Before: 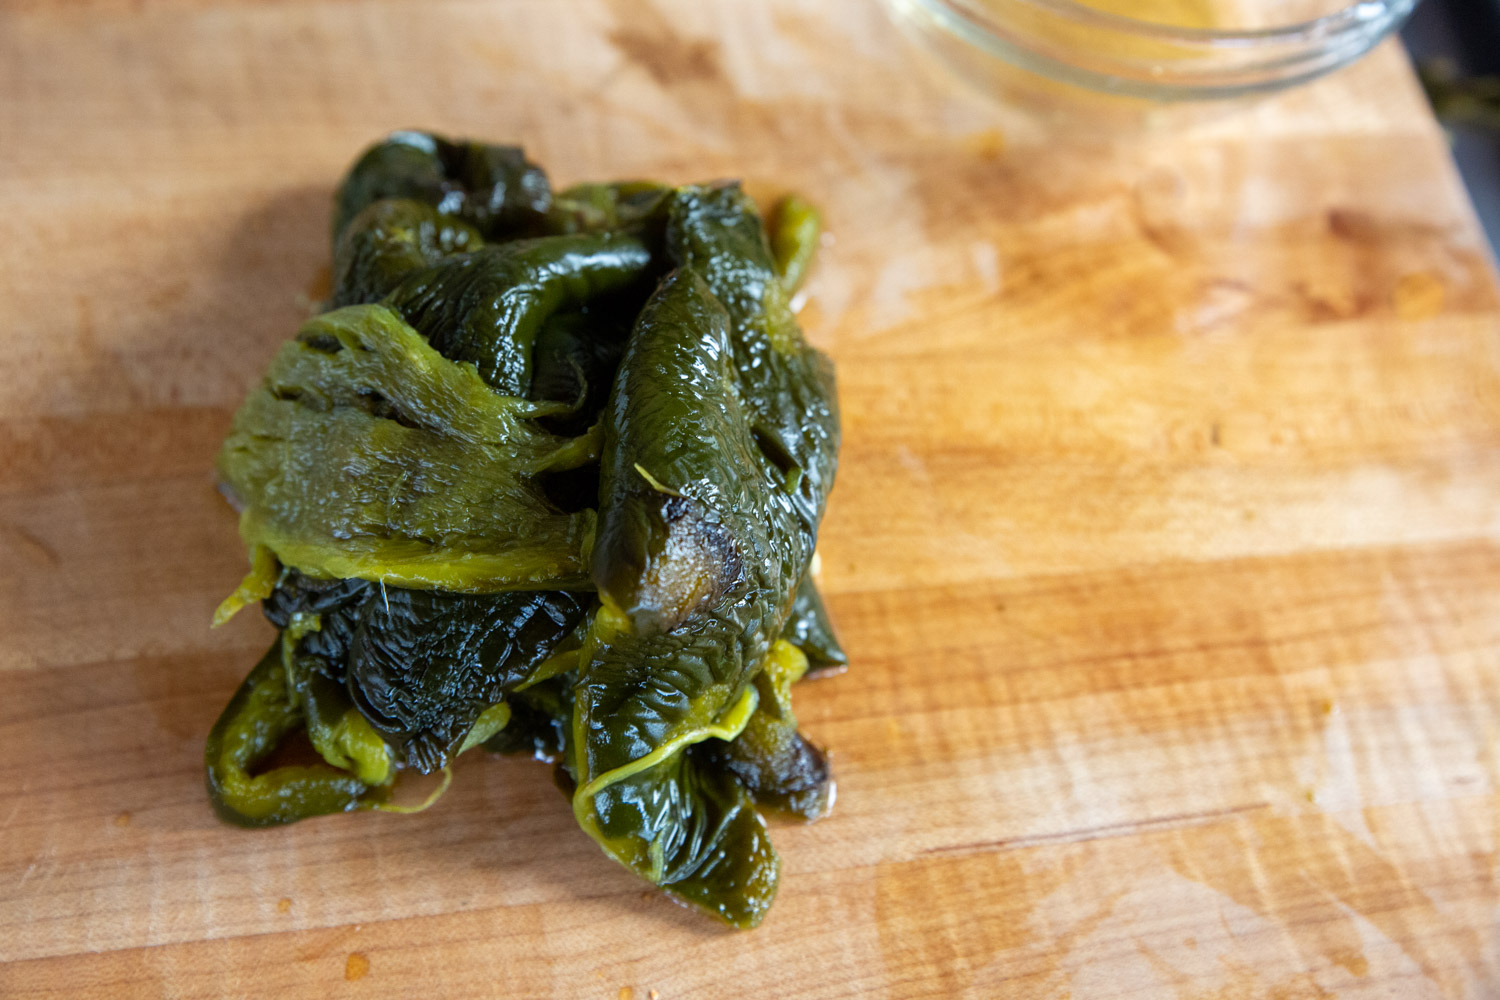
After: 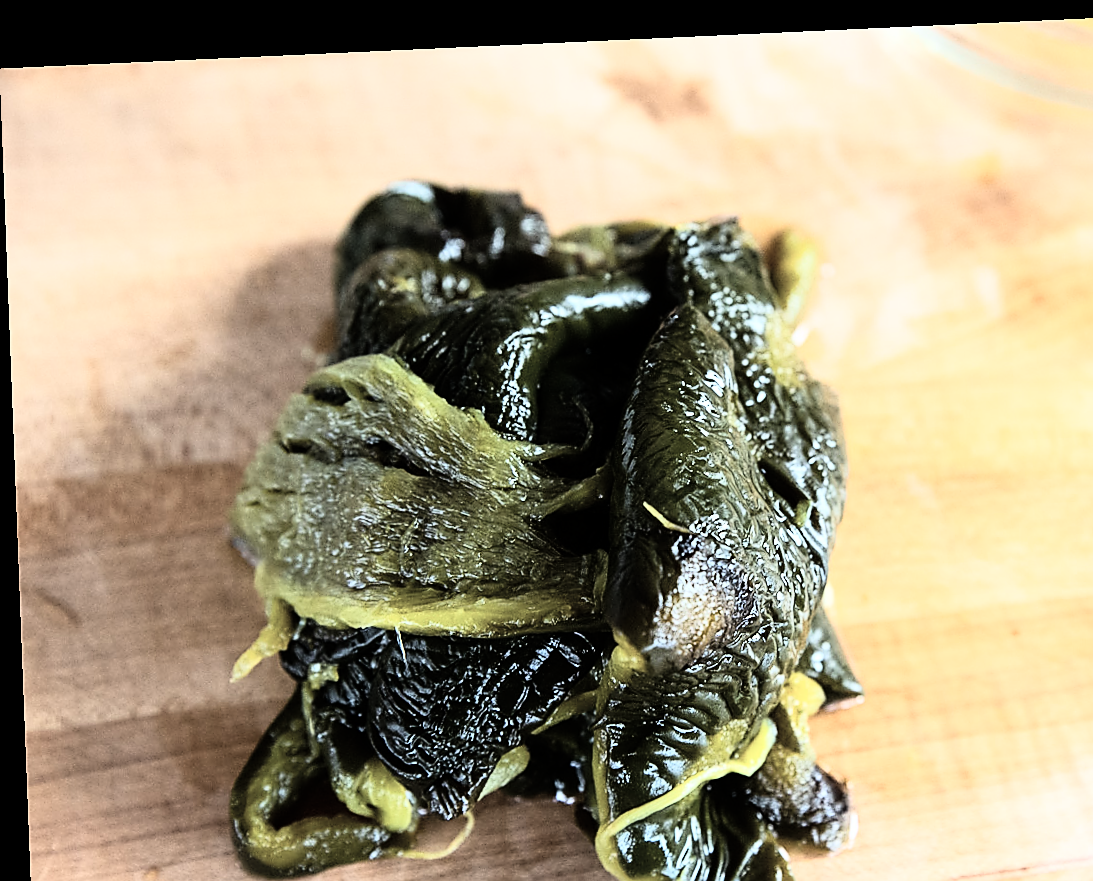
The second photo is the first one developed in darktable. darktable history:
sharpen: radius 1.4, amount 1.25, threshold 0.7
rotate and perspective: rotation -2.22°, lens shift (horizontal) -0.022, automatic cropping off
rgb curve: curves: ch0 [(0, 0) (0.21, 0.15) (0.24, 0.21) (0.5, 0.75) (0.75, 0.96) (0.89, 0.99) (1, 1)]; ch1 [(0, 0.02) (0.21, 0.13) (0.25, 0.2) (0.5, 0.67) (0.75, 0.9) (0.89, 0.97) (1, 1)]; ch2 [(0, 0.02) (0.21, 0.13) (0.25, 0.2) (0.5, 0.67) (0.75, 0.9) (0.89, 0.97) (1, 1)], compensate middle gray true
color correction: saturation 0.57
crop: right 28.885%, bottom 16.626%
exposure: compensate highlight preservation false
